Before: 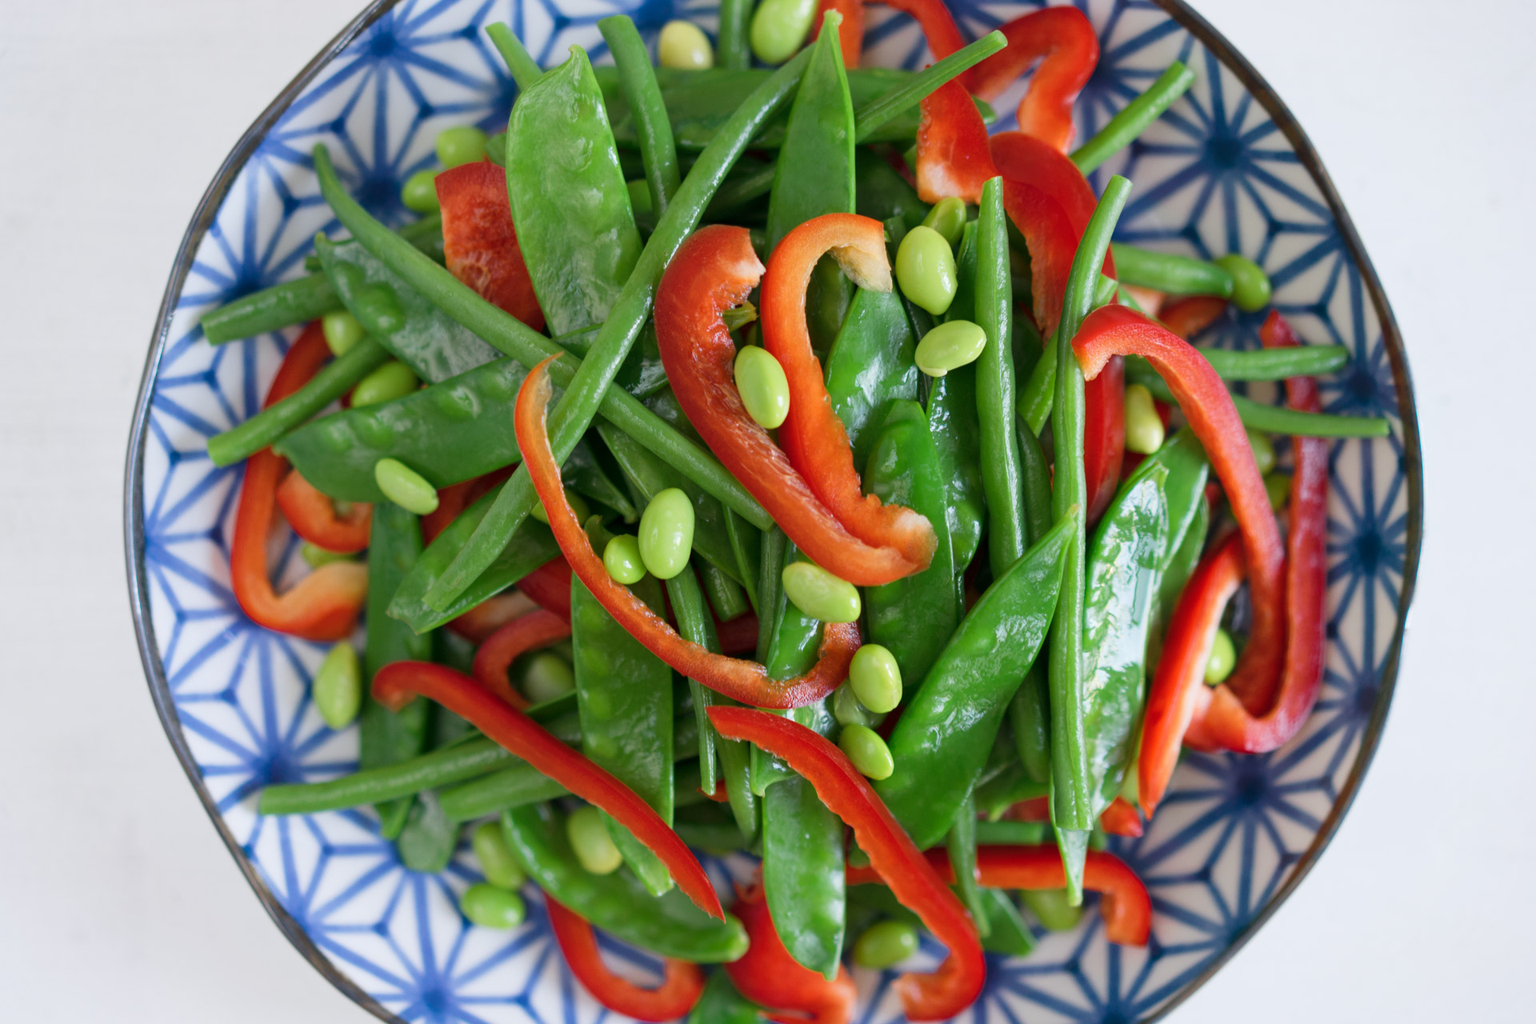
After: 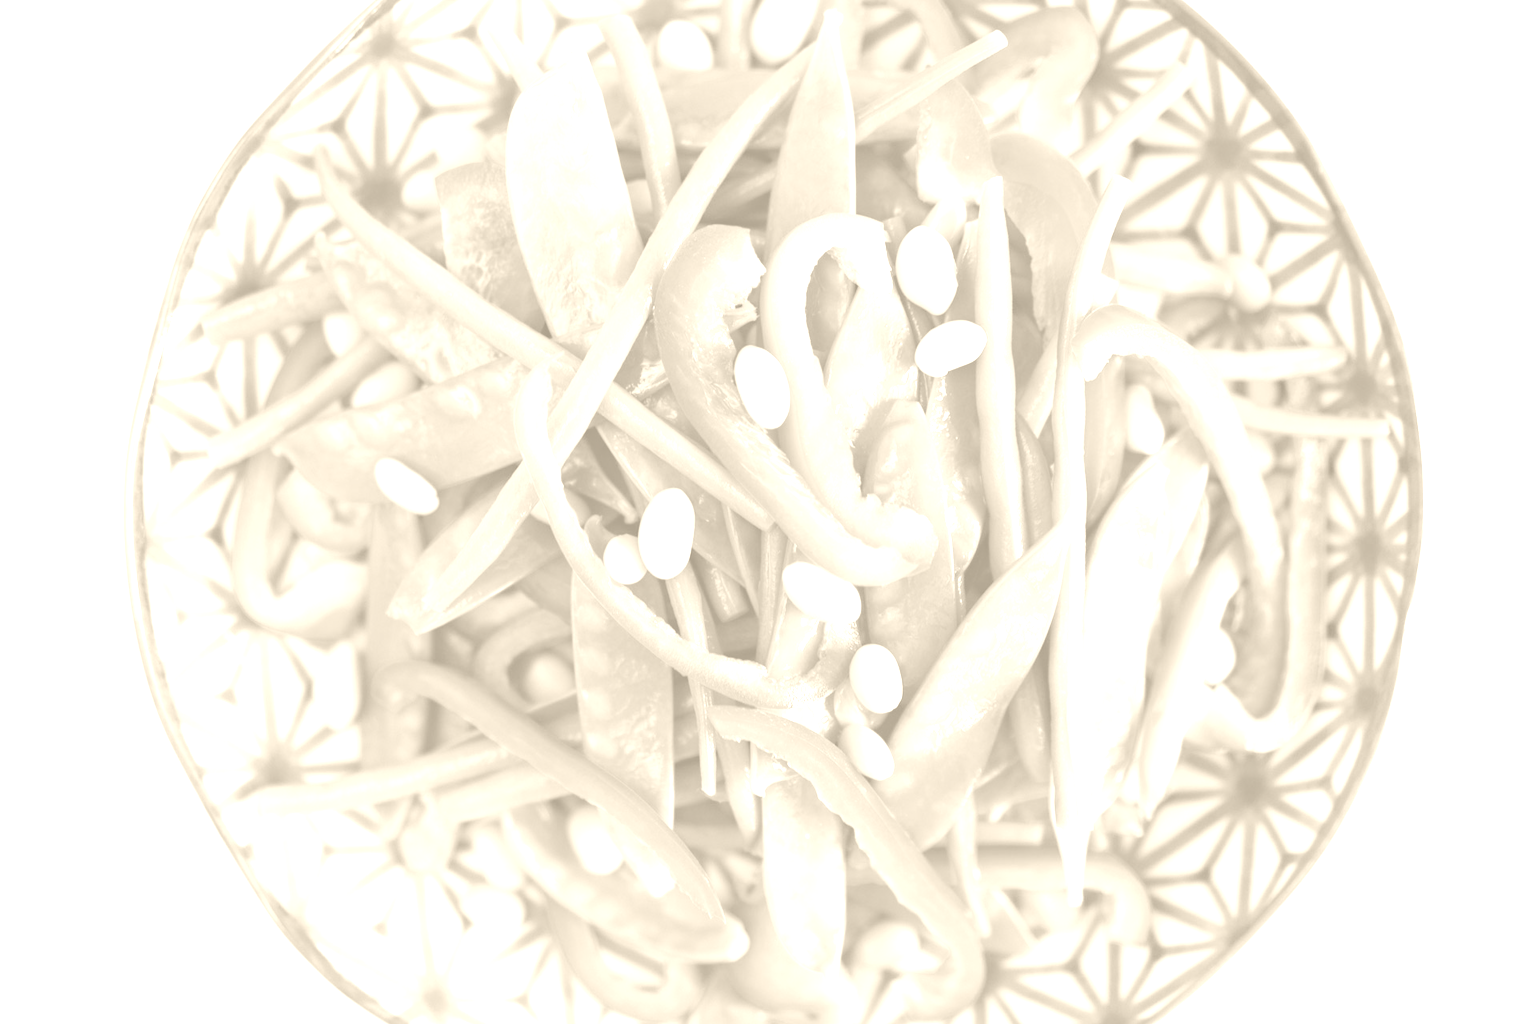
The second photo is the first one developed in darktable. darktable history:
colorize: hue 36°, saturation 71%, lightness 80.79%
color correction: highlights a* -15.58, highlights b* 40, shadows a* -40, shadows b* -26.18
exposure: black level correction 0.001, exposure 0.955 EV, compensate exposure bias true, compensate highlight preservation false
haze removal: compatibility mode true, adaptive false
